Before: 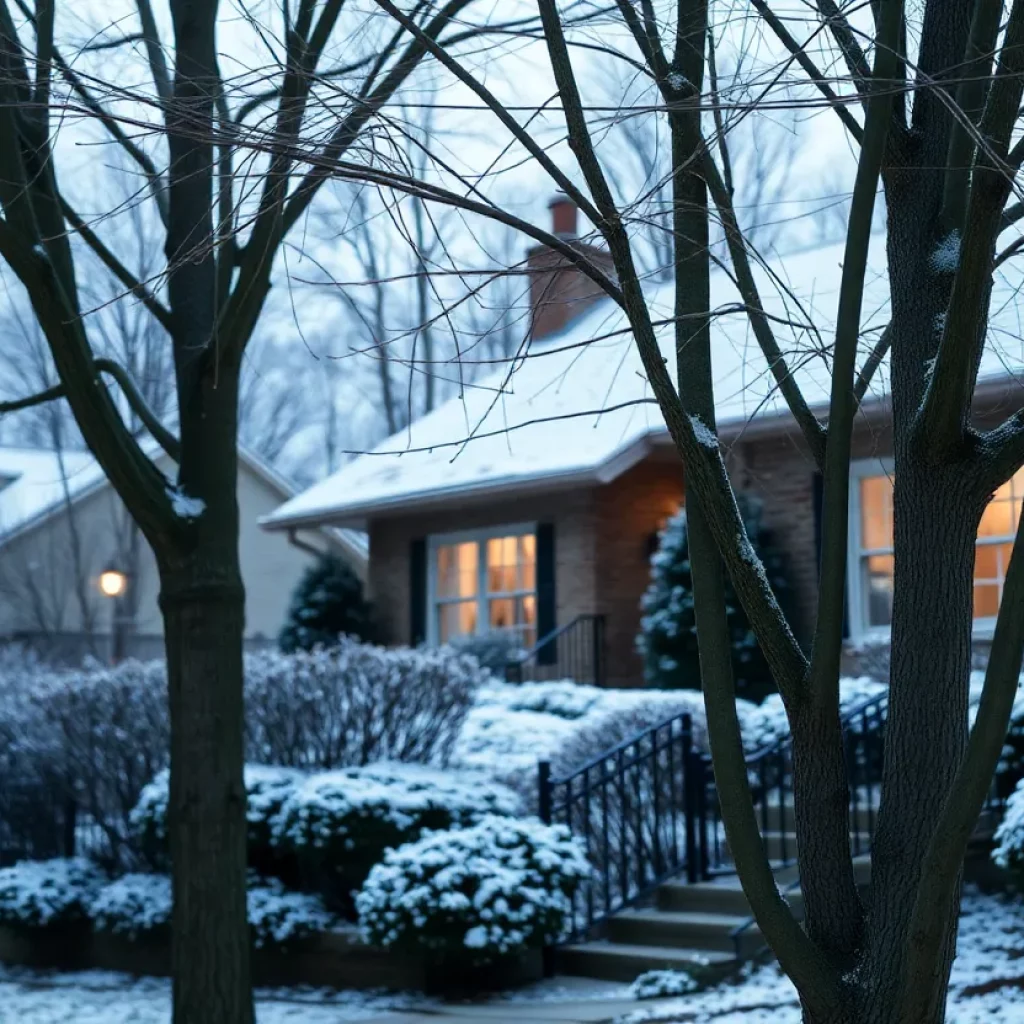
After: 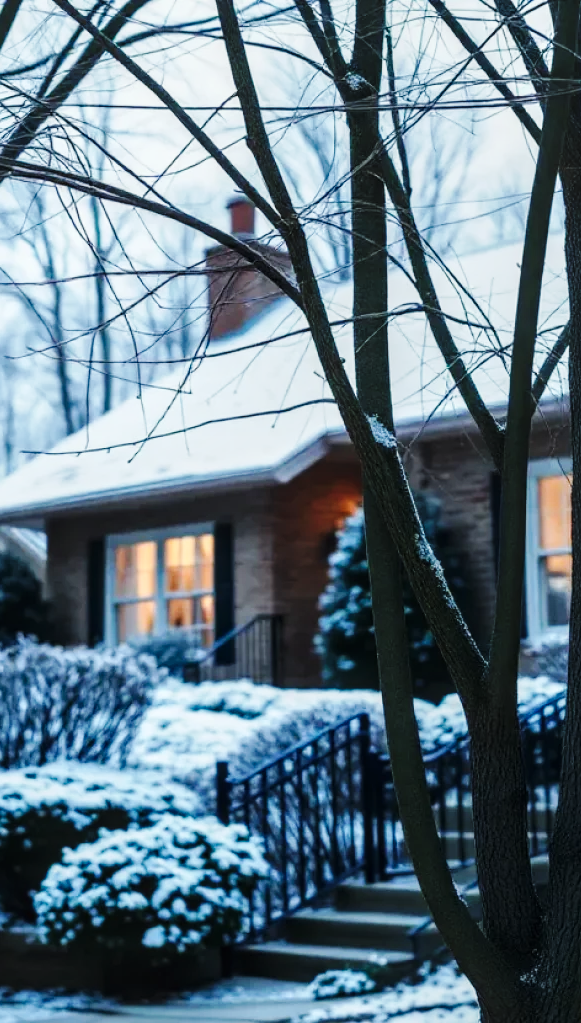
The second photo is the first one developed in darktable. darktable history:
crop: left 31.463%, top 0.012%, right 11.702%
base curve: curves: ch0 [(0, 0) (0.032, 0.025) (0.121, 0.166) (0.206, 0.329) (0.605, 0.79) (1, 1)], preserve colors none
local contrast: on, module defaults
